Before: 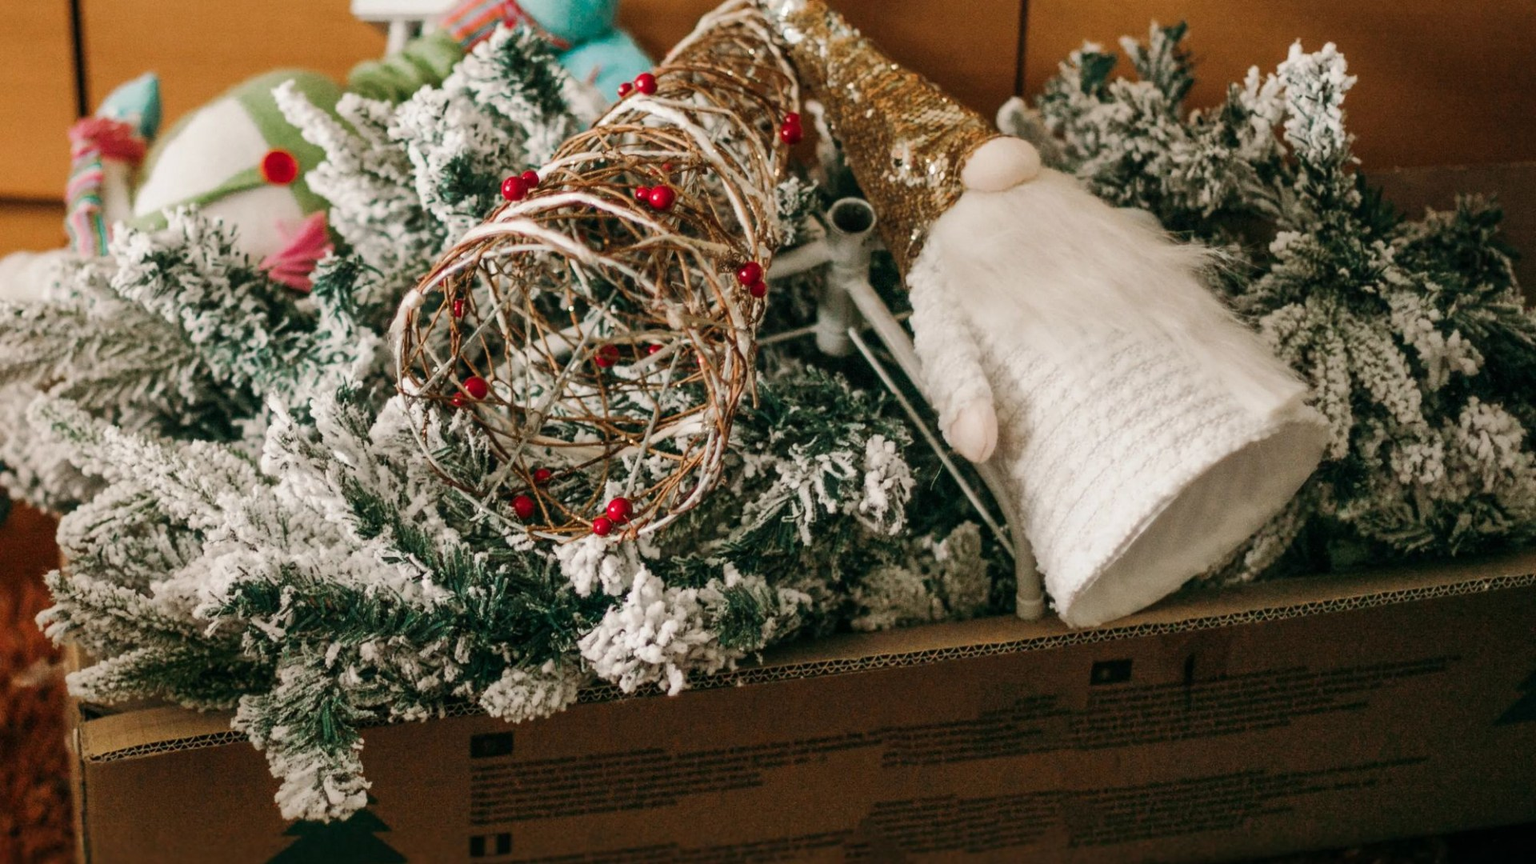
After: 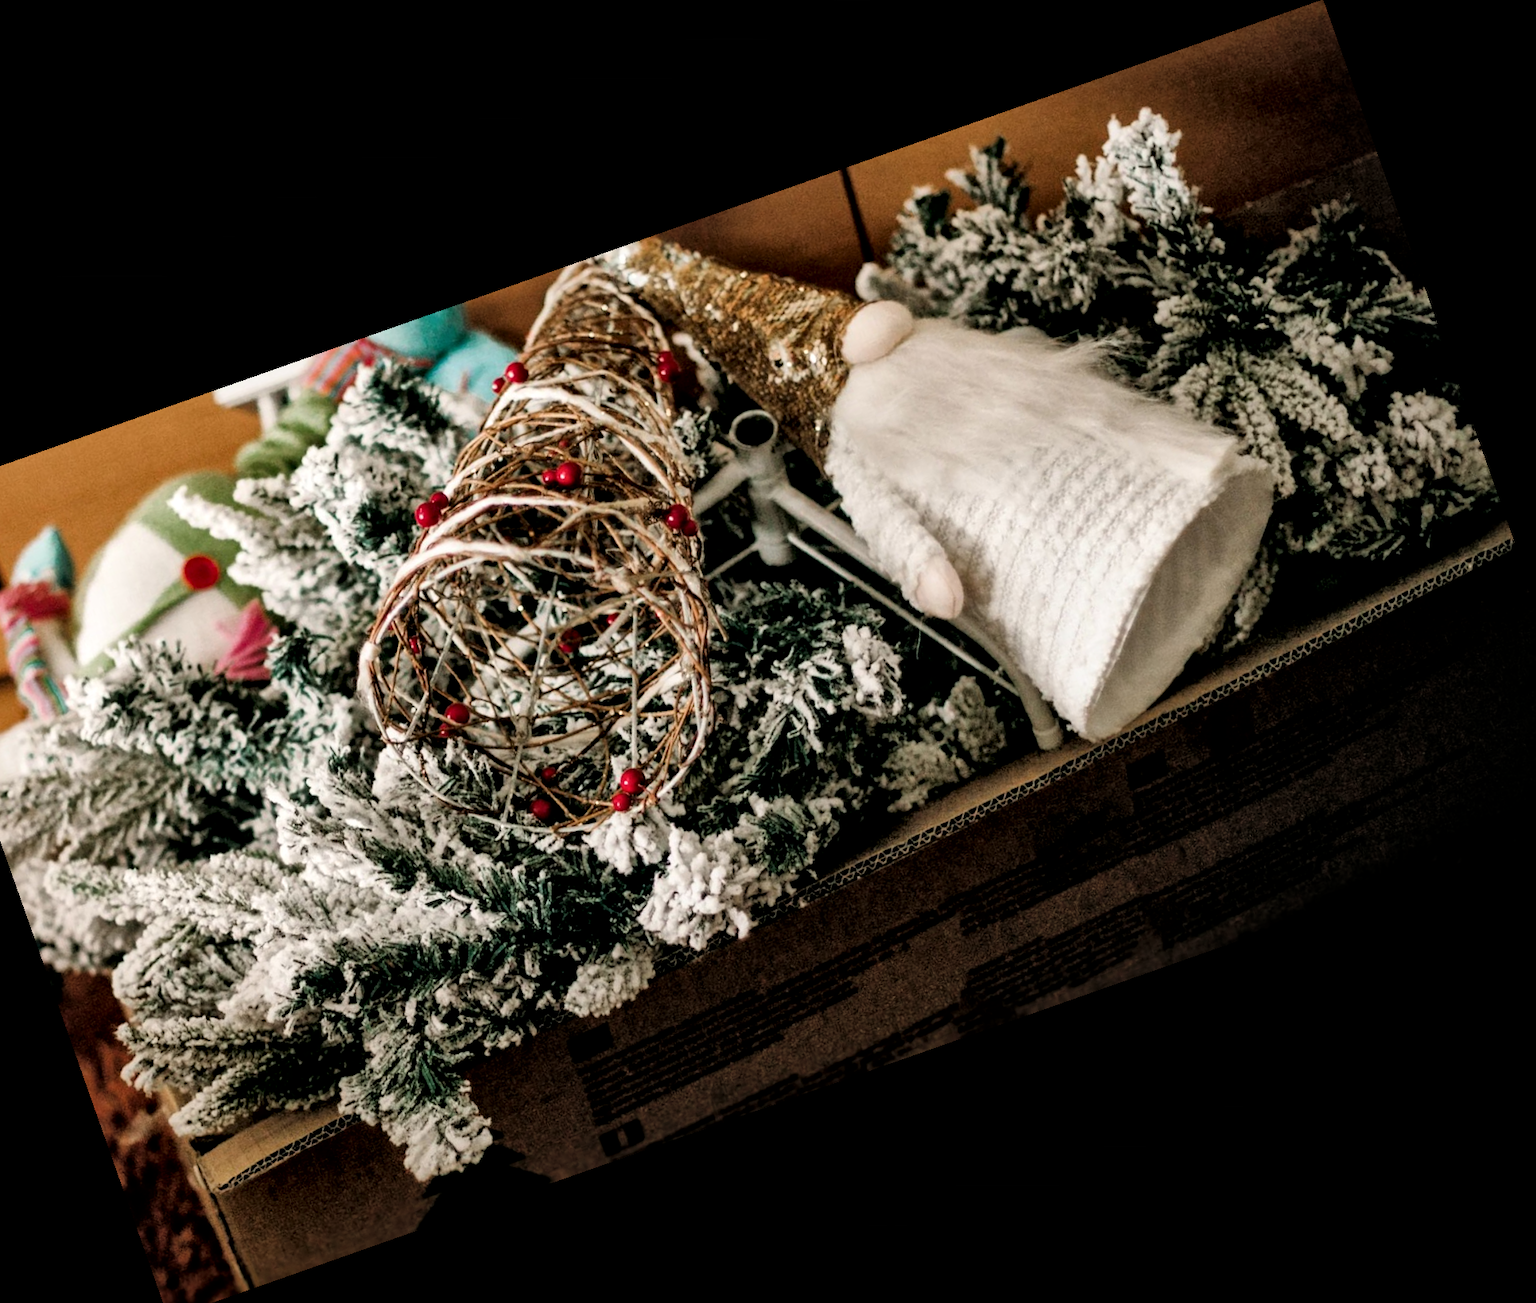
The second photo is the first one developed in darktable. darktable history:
local contrast: mode bilateral grid, contrast 20, coarseness 50, detail 179%, midtone range 0.2
crop and rotate: angle 19.43°, left 6.812%, right 4.125%, bottom 1.087%
filmic rgb: black relative exposure -4.93 EV, white relative exposure 2.84 EV, hardness 3.72
